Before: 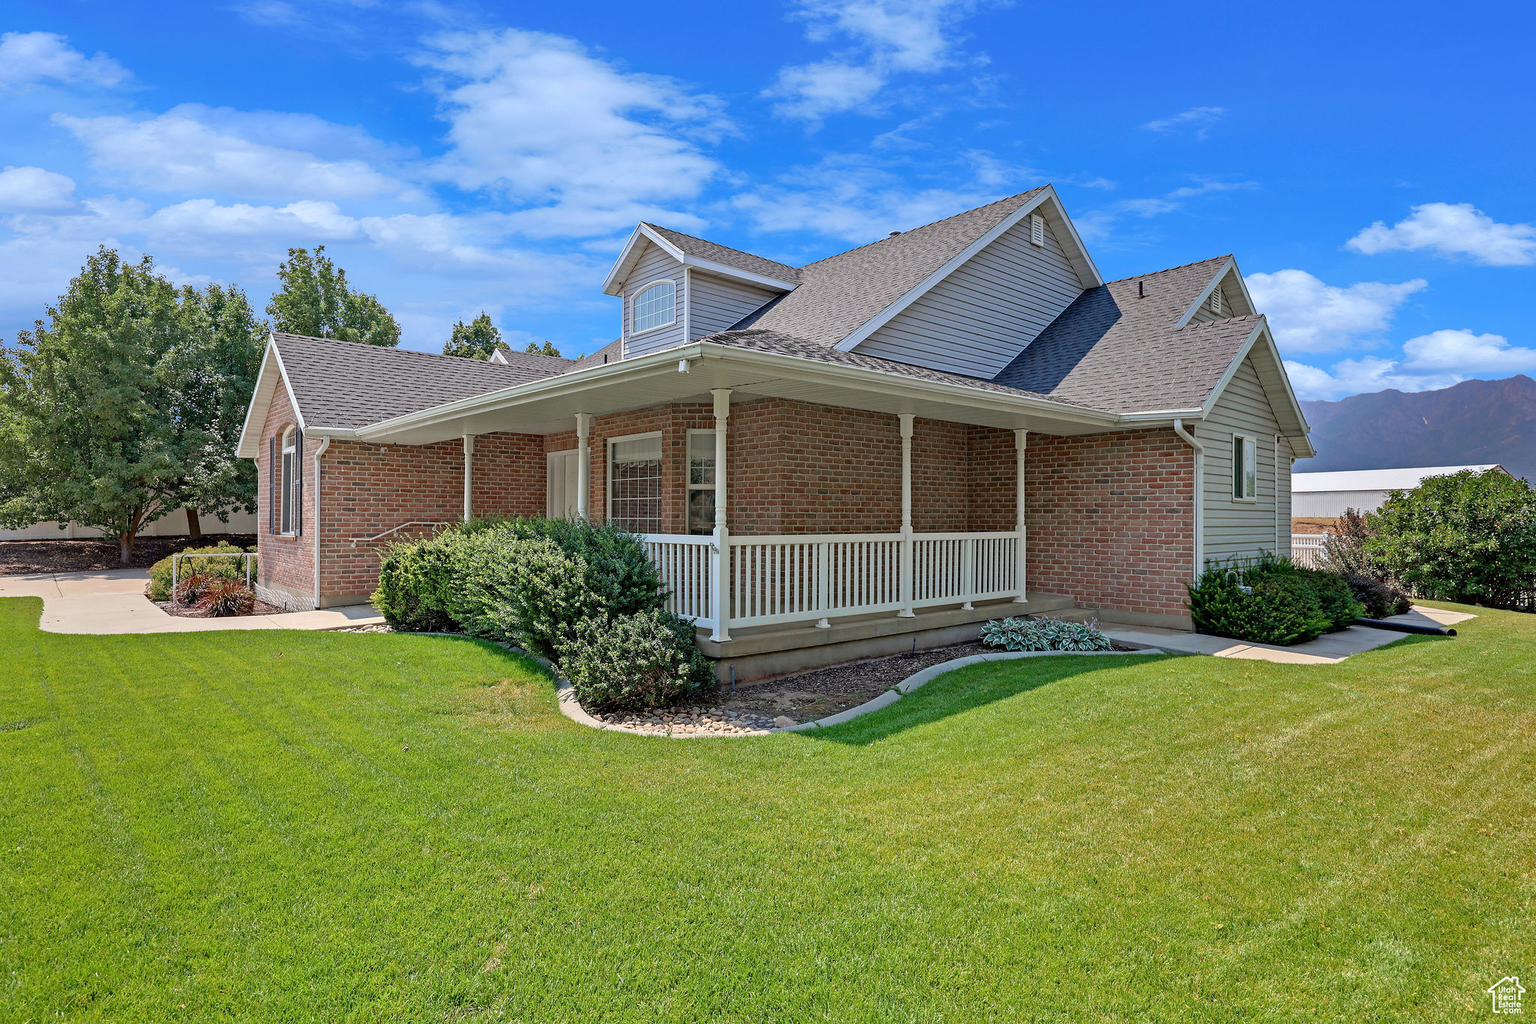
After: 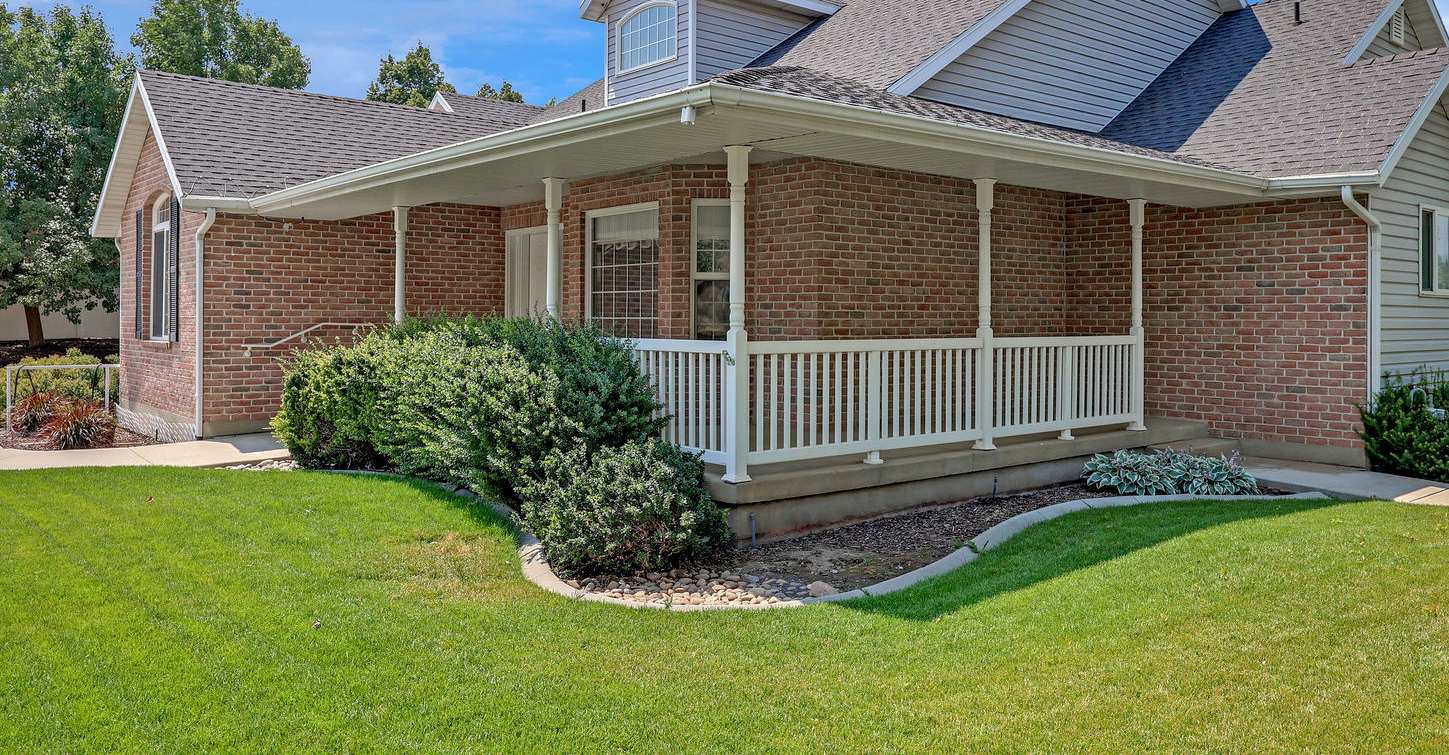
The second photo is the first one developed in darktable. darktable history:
crop: left 10.984%, top 27.397%, right 18.234%, bottom 17.268%
shadows and highlights: on, module defaults
local contrast: on, module defaults
